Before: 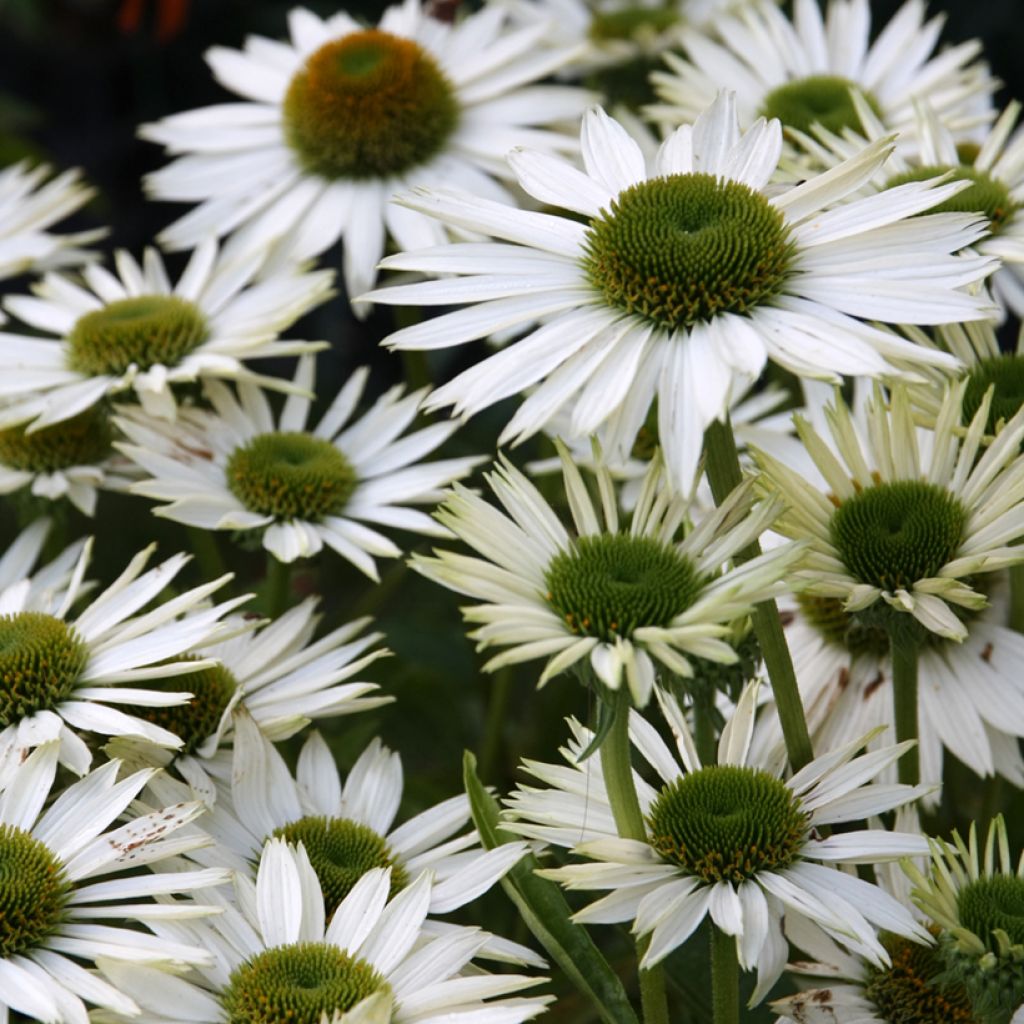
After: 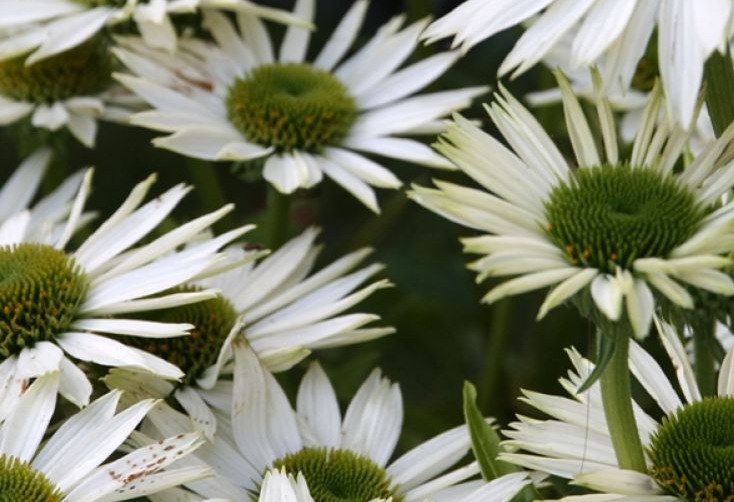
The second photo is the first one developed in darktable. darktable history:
crop: top 36.085%, right 28.226%, bottom 14.814%
